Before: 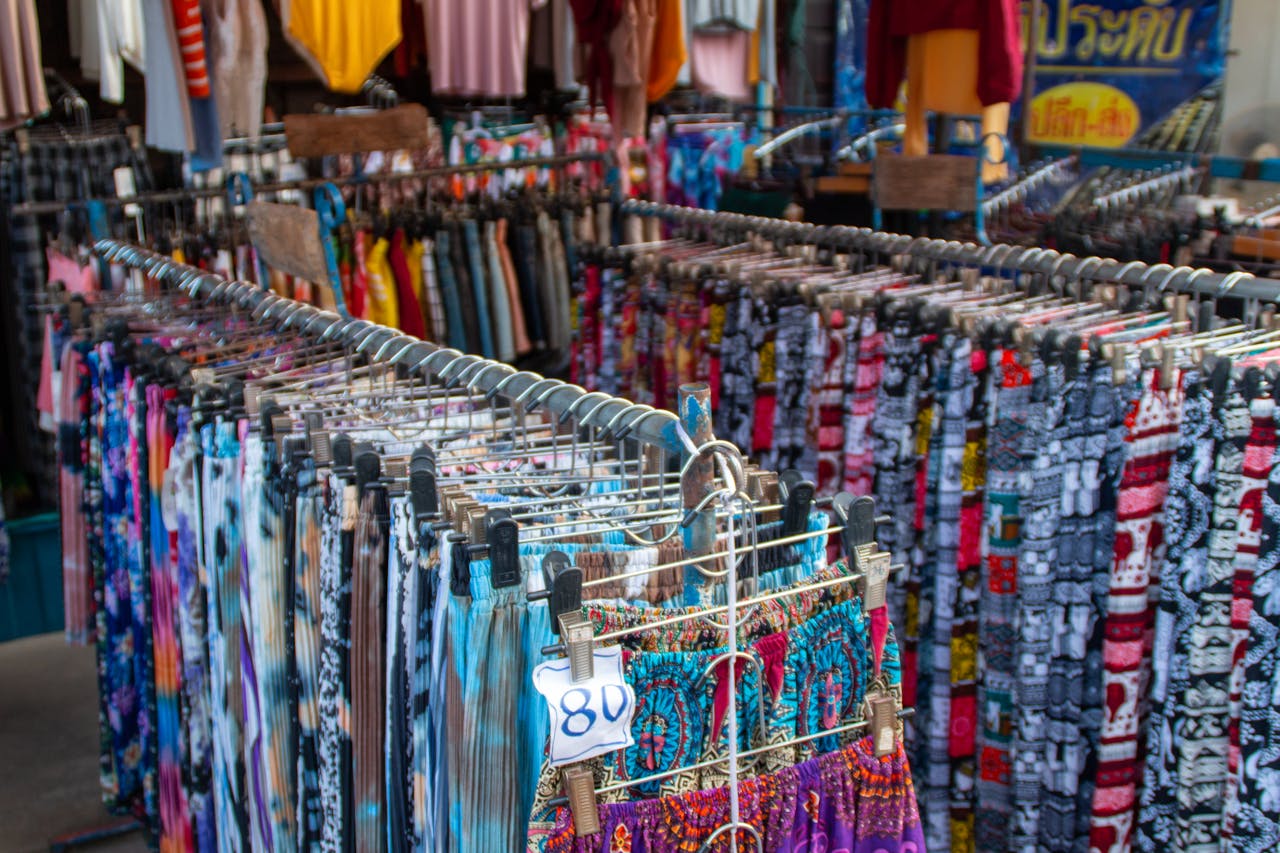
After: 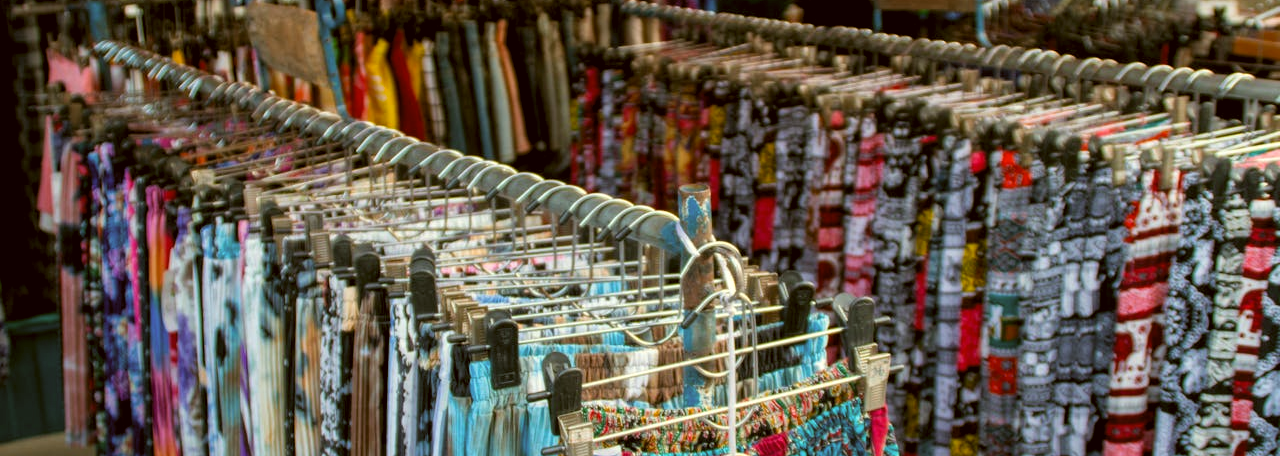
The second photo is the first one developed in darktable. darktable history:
color balance rgb: perceptual saturation grading › global saturation 0.411%, contrast -9.455%
color correction: highlights a* -1.31, highlights b* 9.97, shadows a* 0.767, shadows b* 18.91
levels: levels [0.062, 0.494, 0.925]
crop and rotate: top 23.334%, bottom 23.119%
